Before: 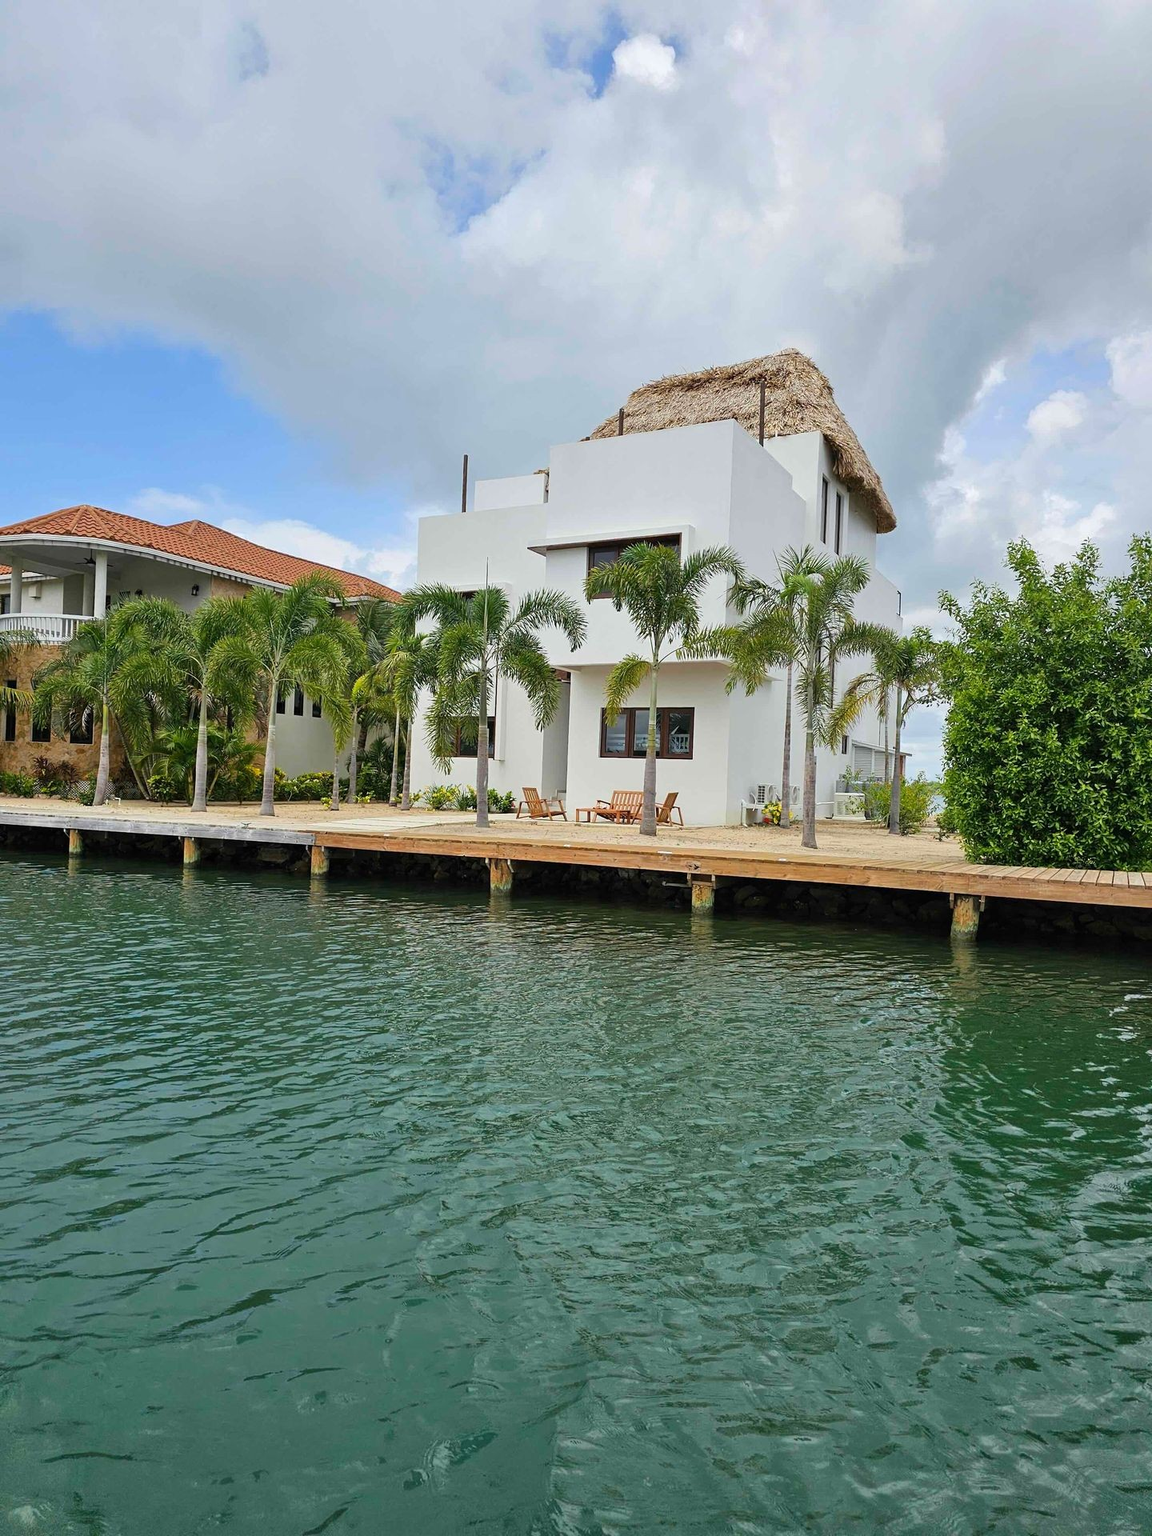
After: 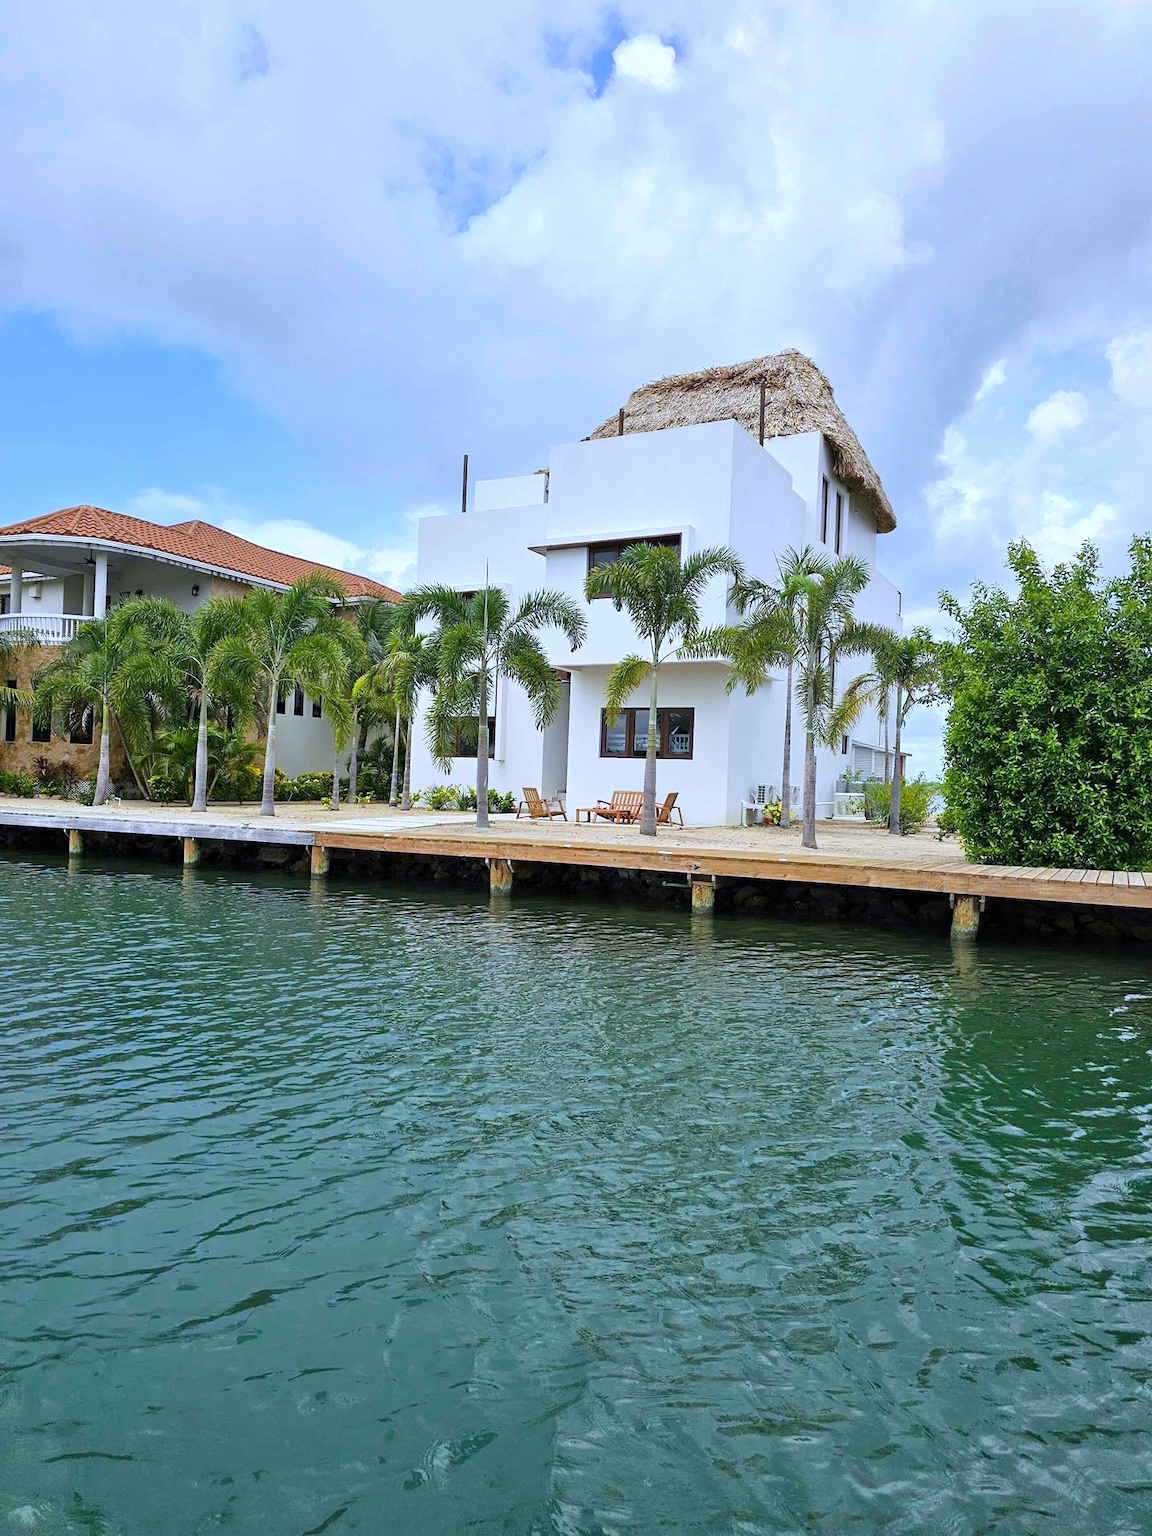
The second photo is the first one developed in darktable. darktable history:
white balance: red 0.948, green 1.02, blue 1.176
exposure: black level correction 0.001, exposure 0.191 EV, compensate highlight preservation false
